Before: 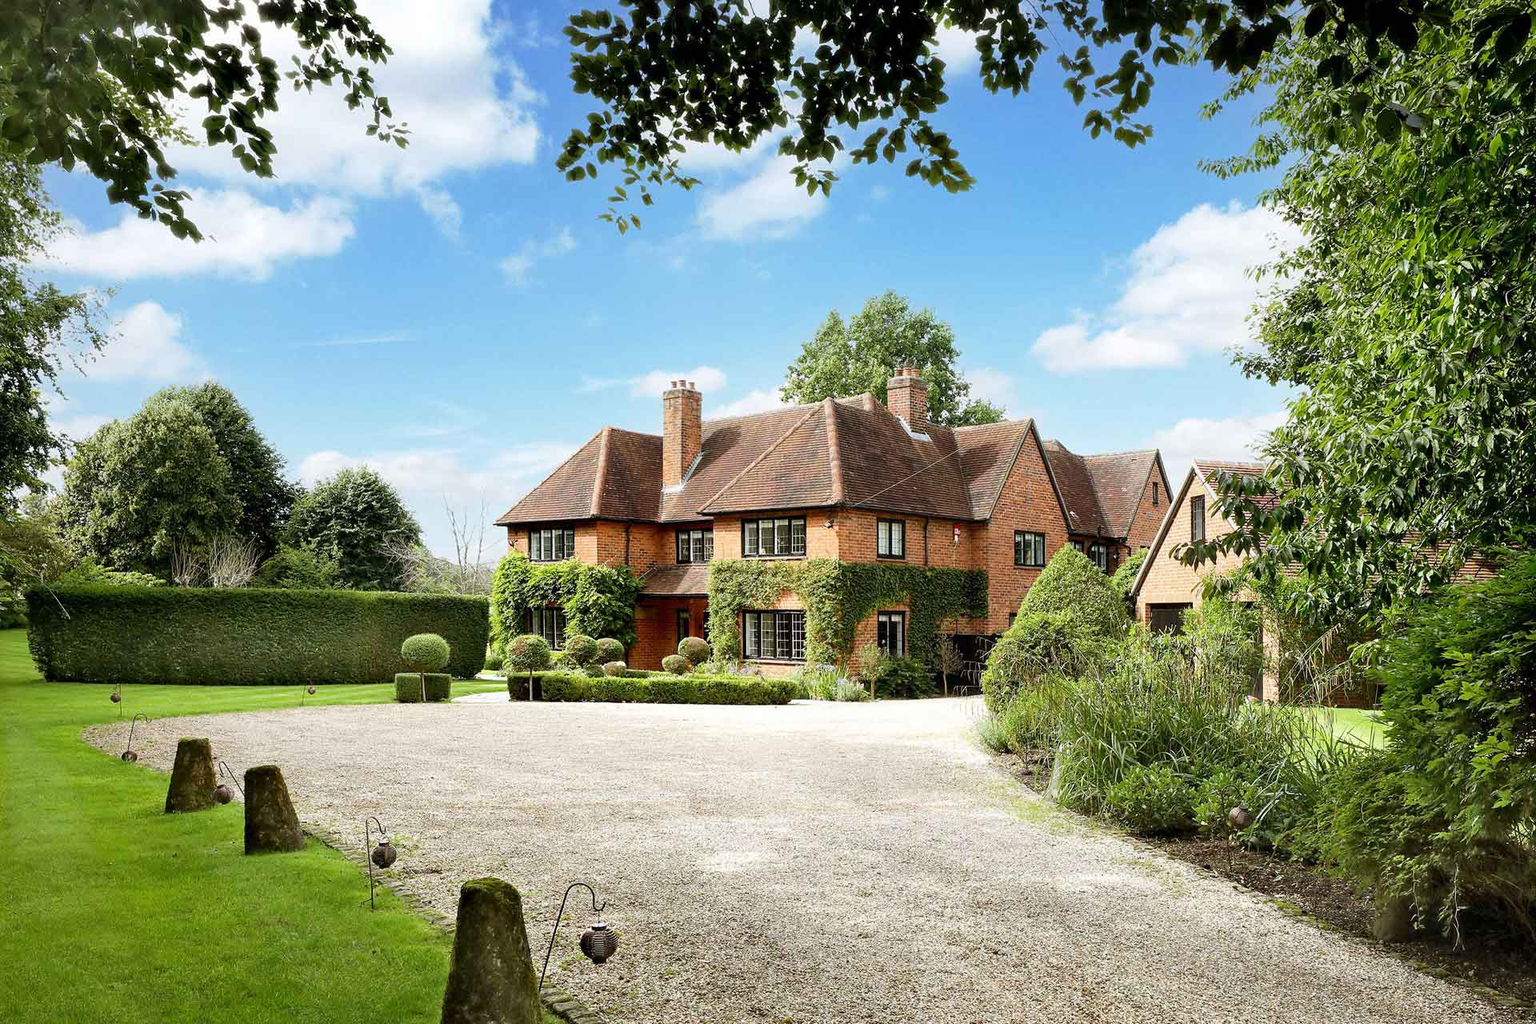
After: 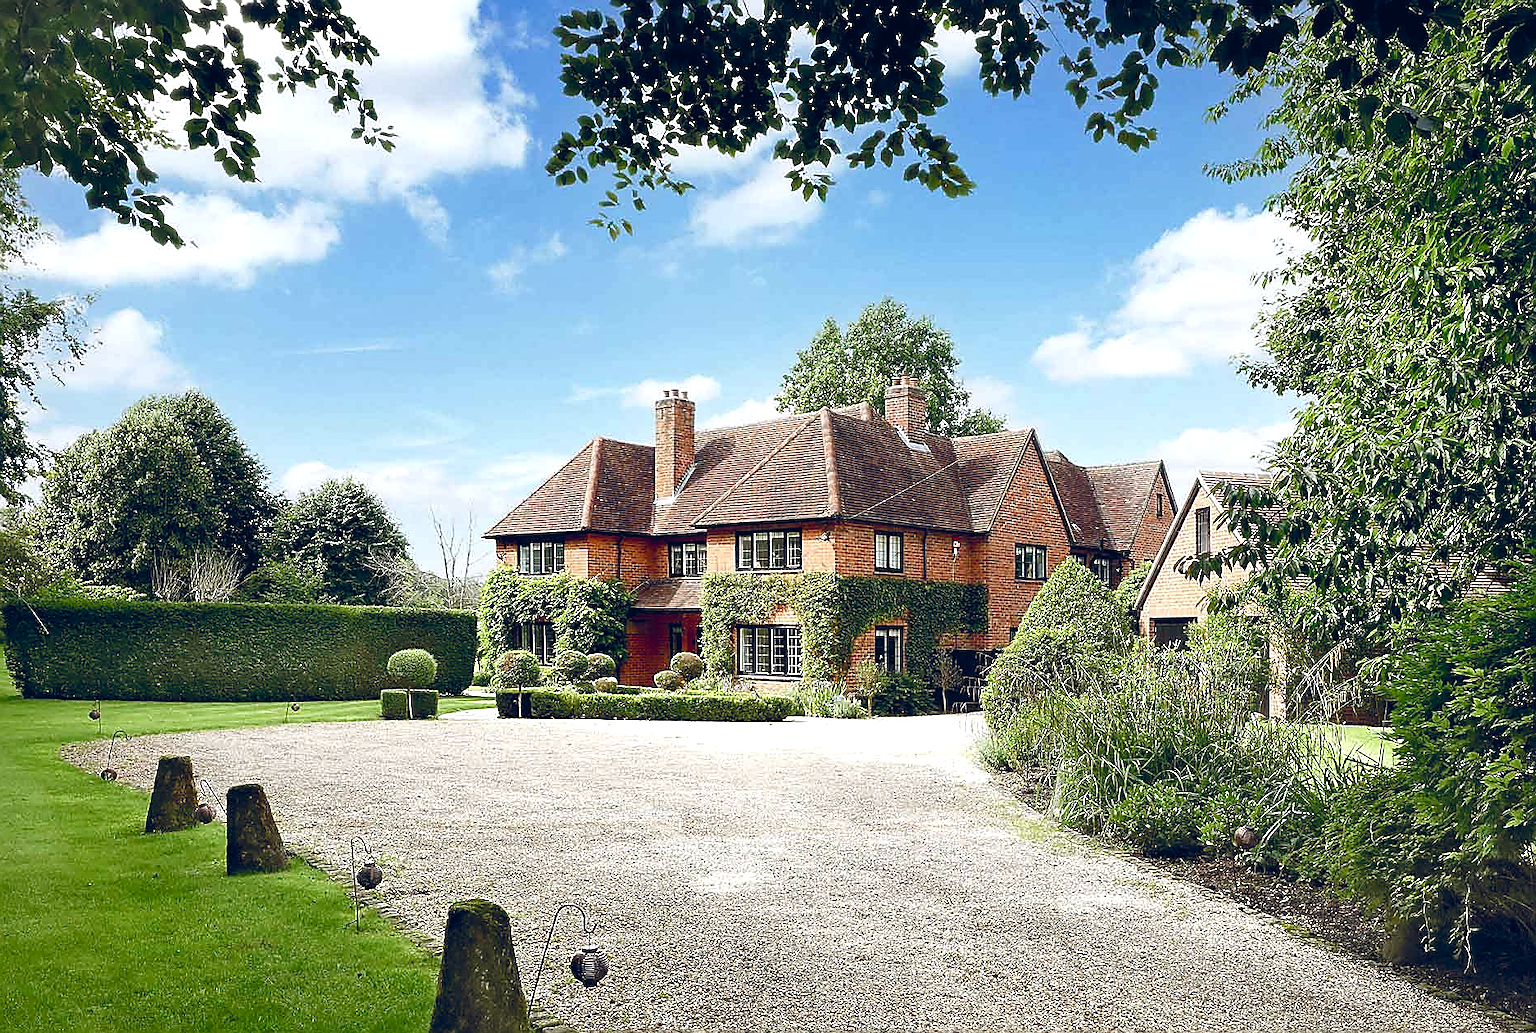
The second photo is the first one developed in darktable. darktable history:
tone curve: curves: ch0 [(0, 0) (0.641, 0.595) (1, 1)], color space Lab, independent channels, preserve colors none
crop and rotate: left 1.556%, right 0.744%, bottom 1.439%
sharpen: radius 1.426, amount 1.252, threshold 0.728
color balance rgb: highlights gain › luminance 14.641%, global offset › luminance 0.433%, global offset › chroma 0.203%, global offset › hue 254.49°, perceptual saturation grading › global saturation 20%, perceptual saturation grading › highlights -50.137%, perceptual saturation grading › shadows 30.036%, global vibrance 20%
